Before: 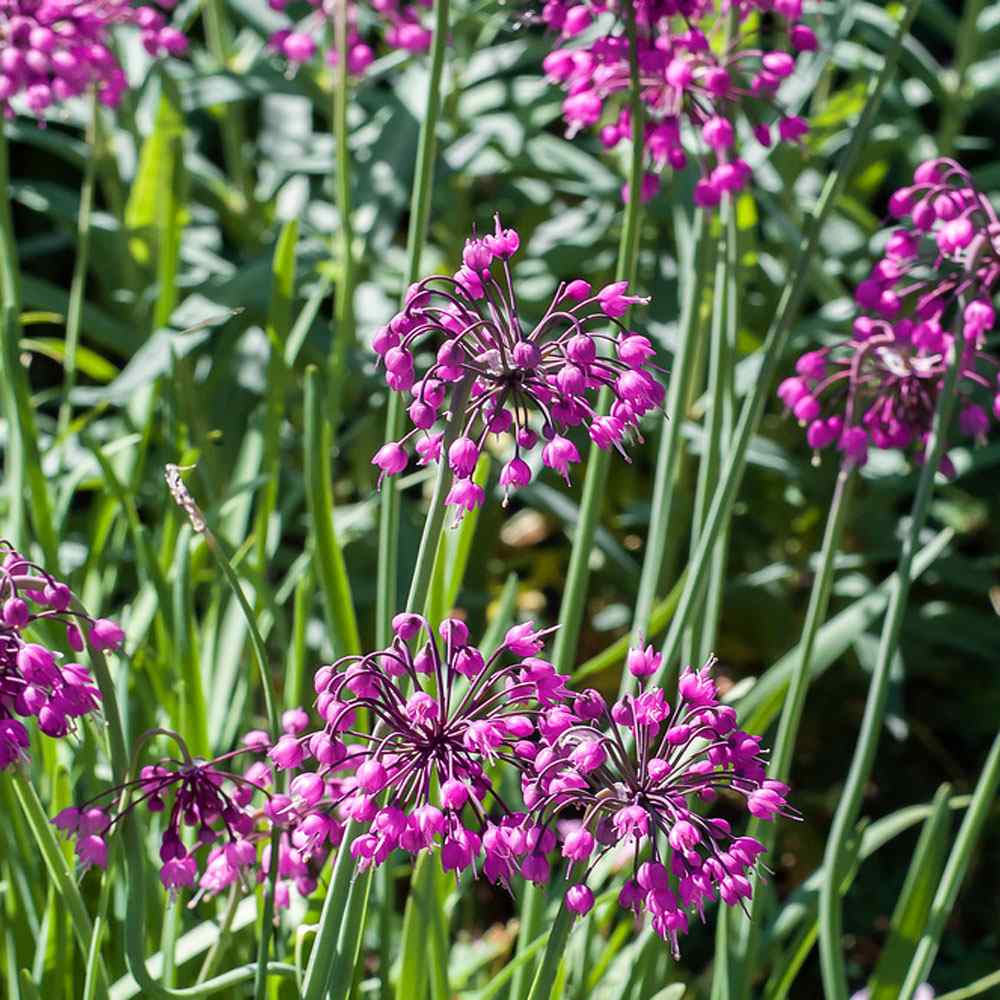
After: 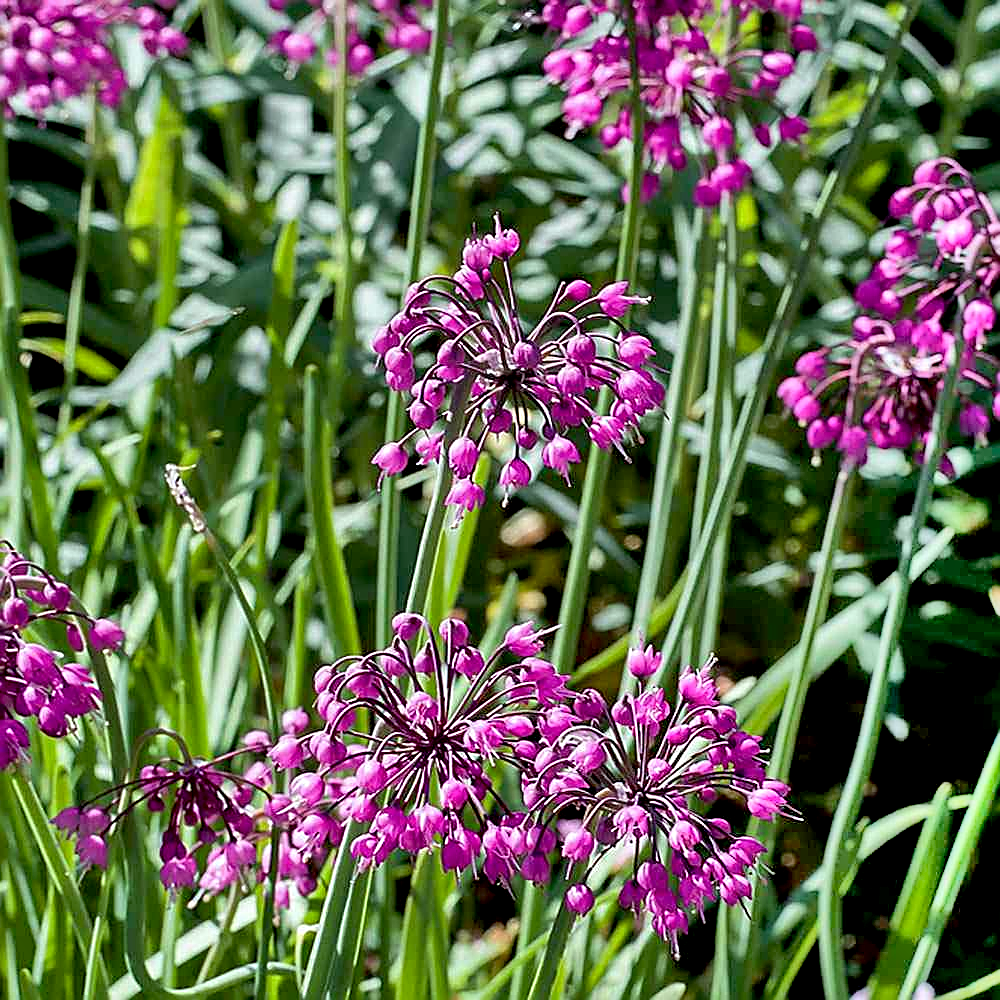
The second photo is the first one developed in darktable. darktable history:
shadows and highlights: shadows 73.89, highlights -24.7, soften with gaussian
exposure: black level correction 0.011, compensate exposure bias true, compensate highlight preservation false
sharpen: amount 0.889
color correction: highlights a* -2.91, highlights b* -2.09, shadows a* 2.03, shadows b* 2.72
